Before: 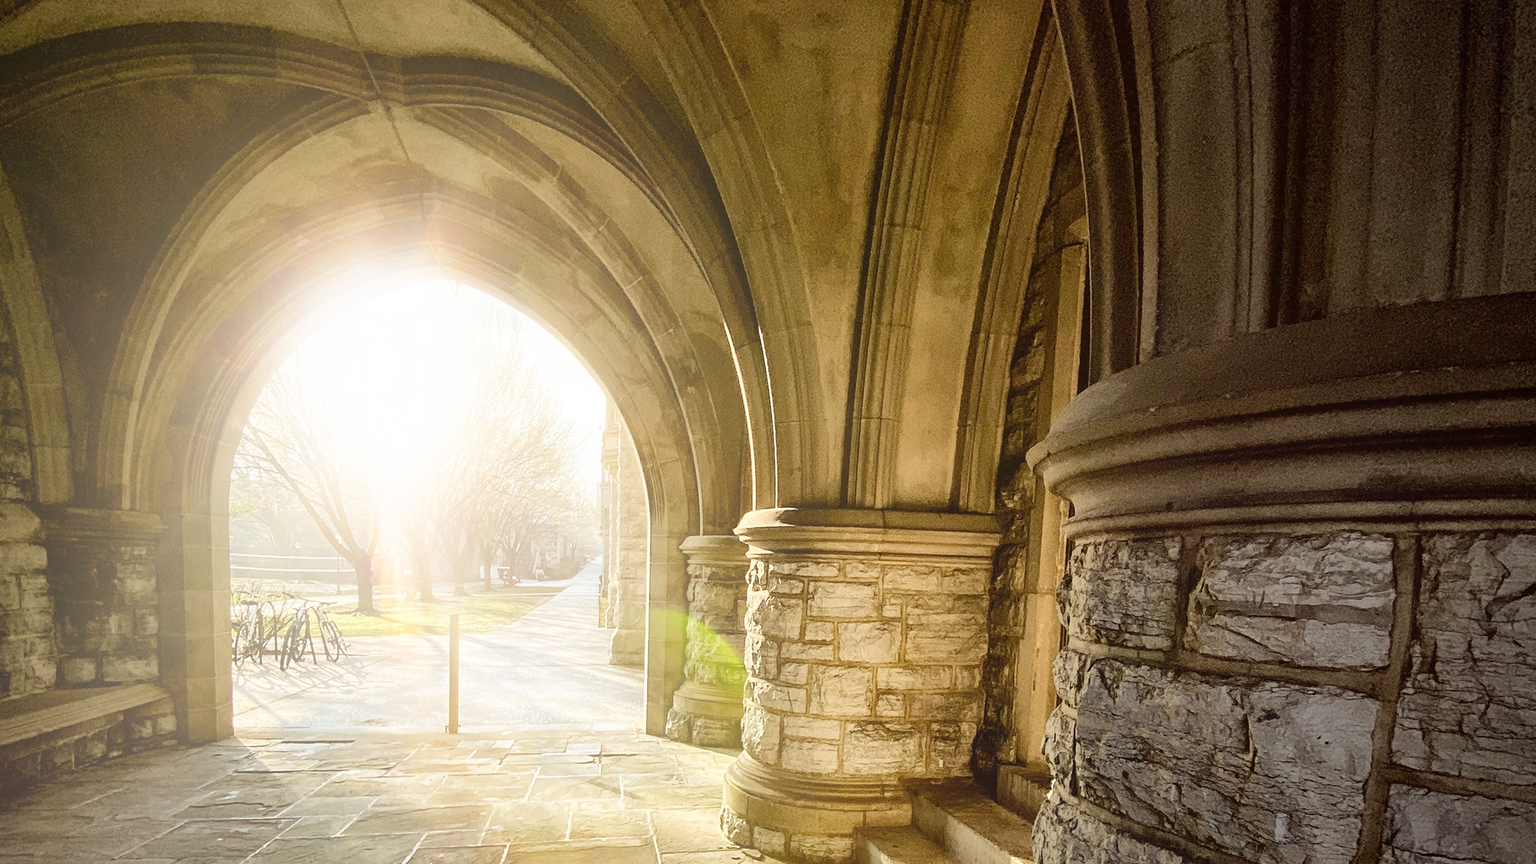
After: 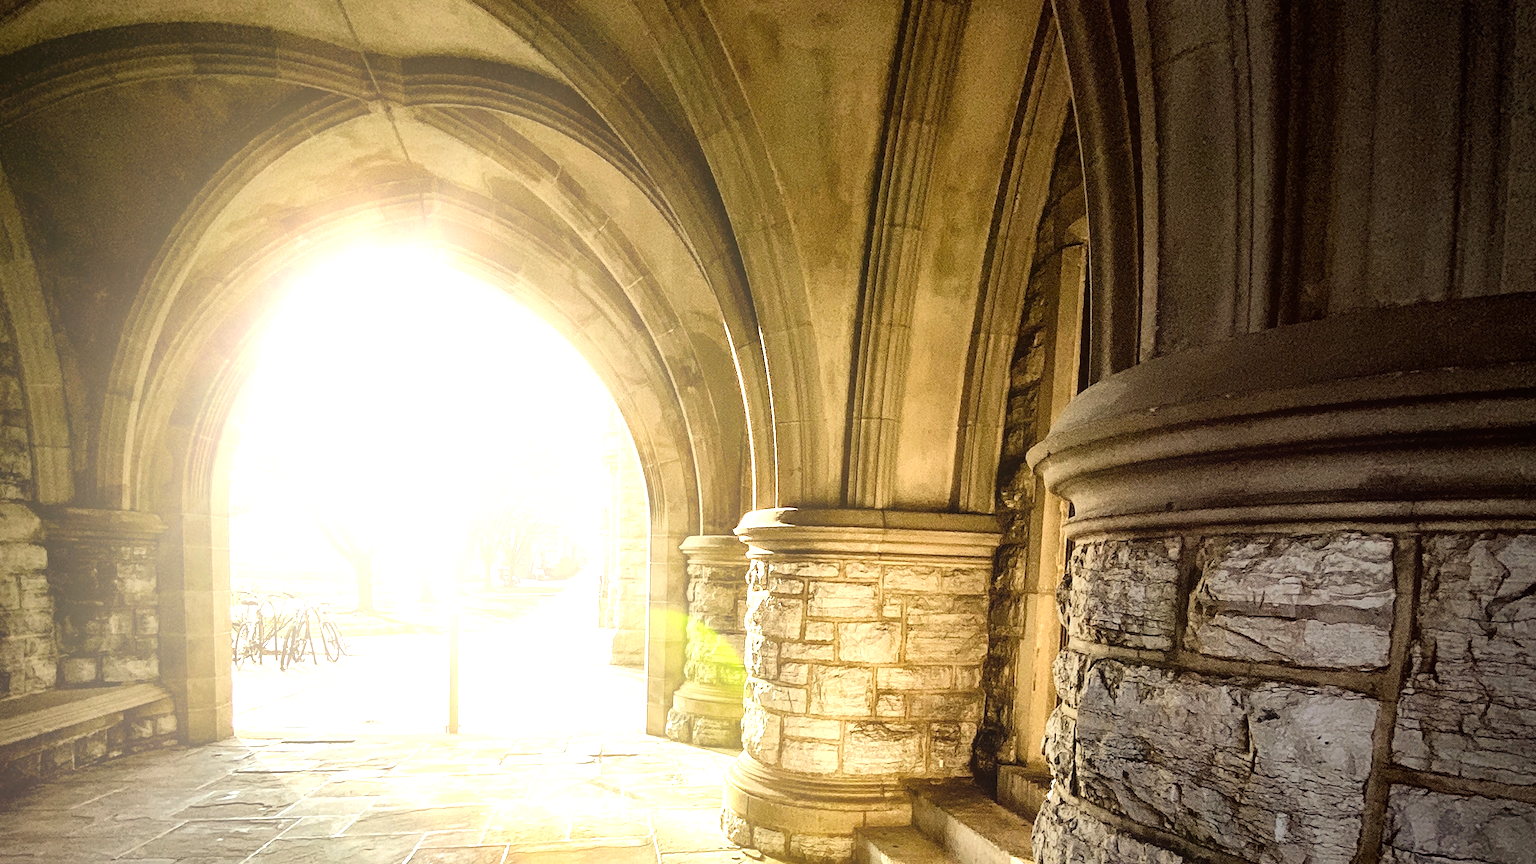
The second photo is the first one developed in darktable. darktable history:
tone equalizer: -8 EV -0.729 EV, -7 EV -0.74 EV, -6 EV -0.561 EV, -5 EV -0.385 EV, -3 EV 0.402 EV, -2 EV 0.6 EV, -1 EV 0.684 EV, +0 EV 0.742 EV, mask exposure compensation -0.504 EV
